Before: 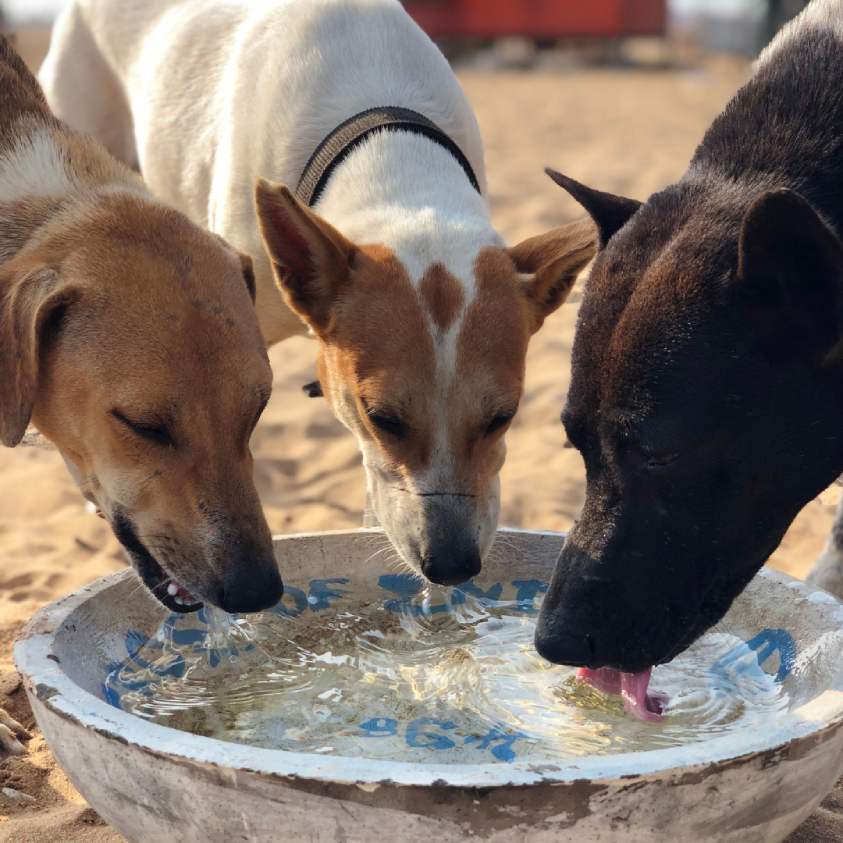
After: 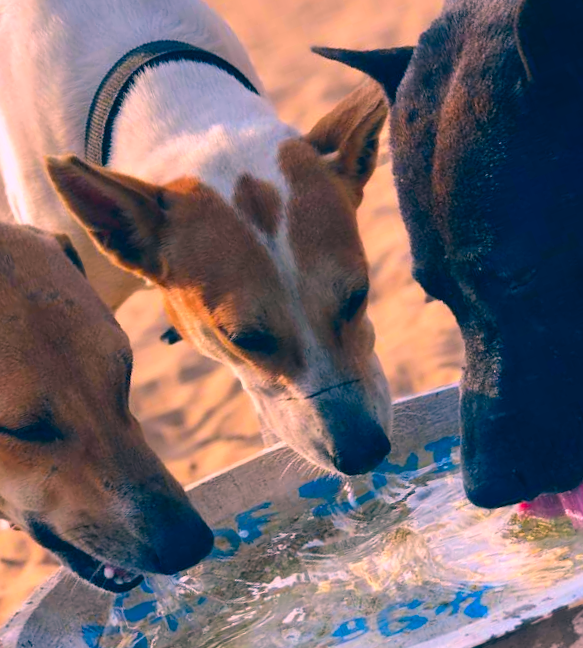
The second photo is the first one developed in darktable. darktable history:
color correction: highlights a* 17.31, highlights b* 0.242, shadows a* -15.35, shadows b* -14.62, saturation 1.53
crop and rotate: angle 20.44°, left 6.829%, right 4.151%, bottom 1.11%
